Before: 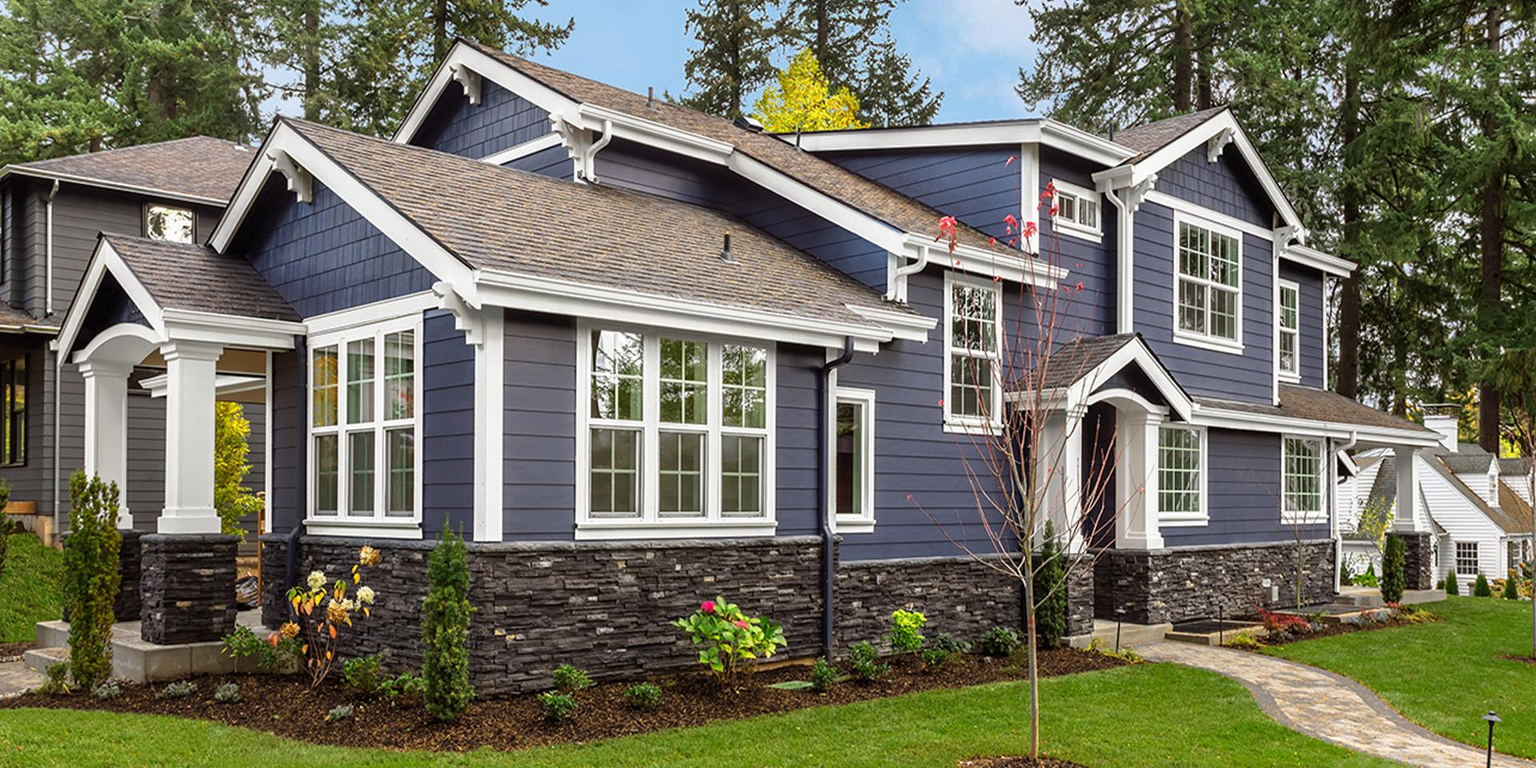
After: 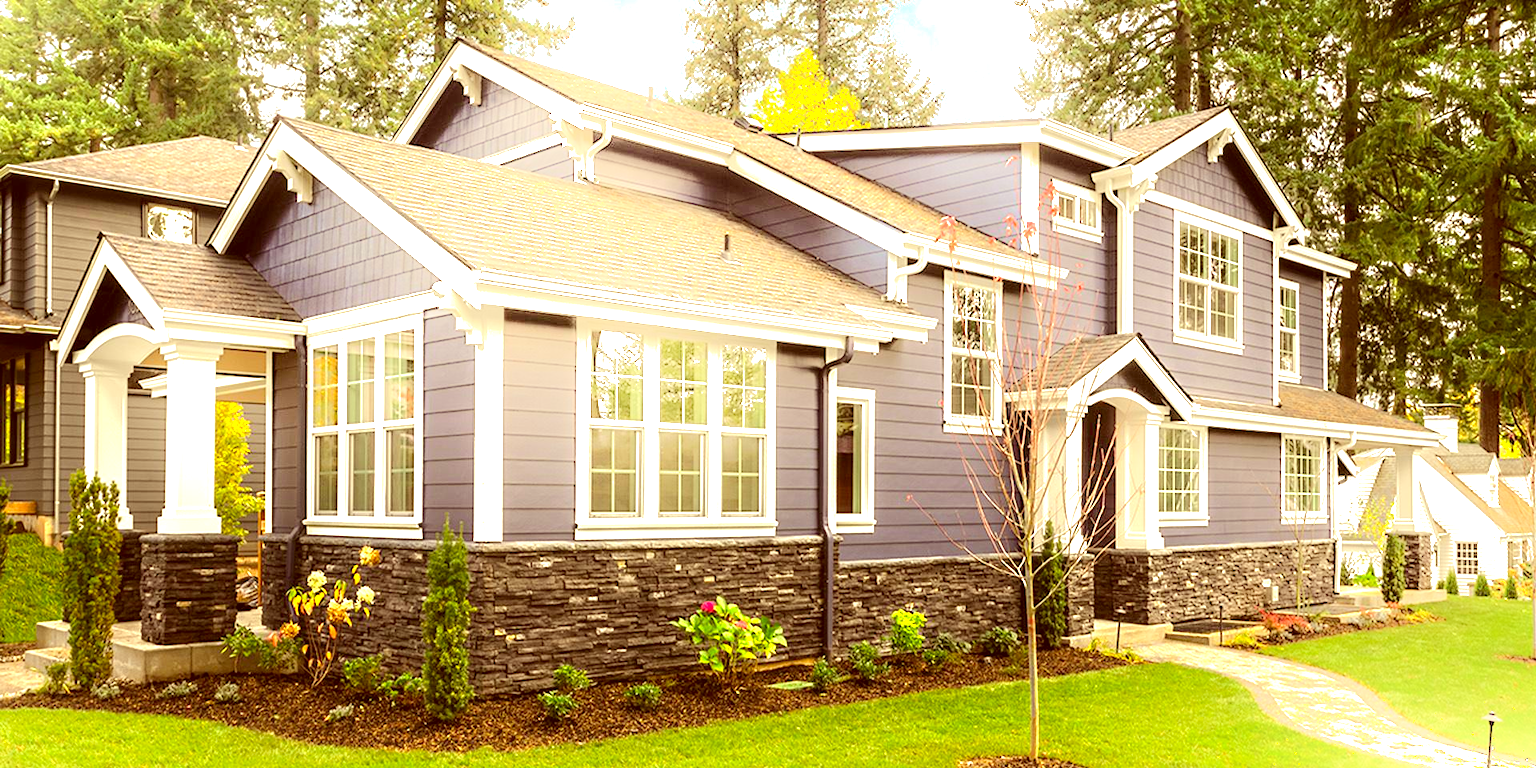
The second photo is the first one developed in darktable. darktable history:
shadows and highlights: shadows -54.3, highlights 86.09, soften with gaussian
color correction: highlights a* 1.12, highlights b* 24.26, shadows a* 15.58, shadows b* 24.26
exposure: exposure 1.2 EV, compensate highlight preservation false
